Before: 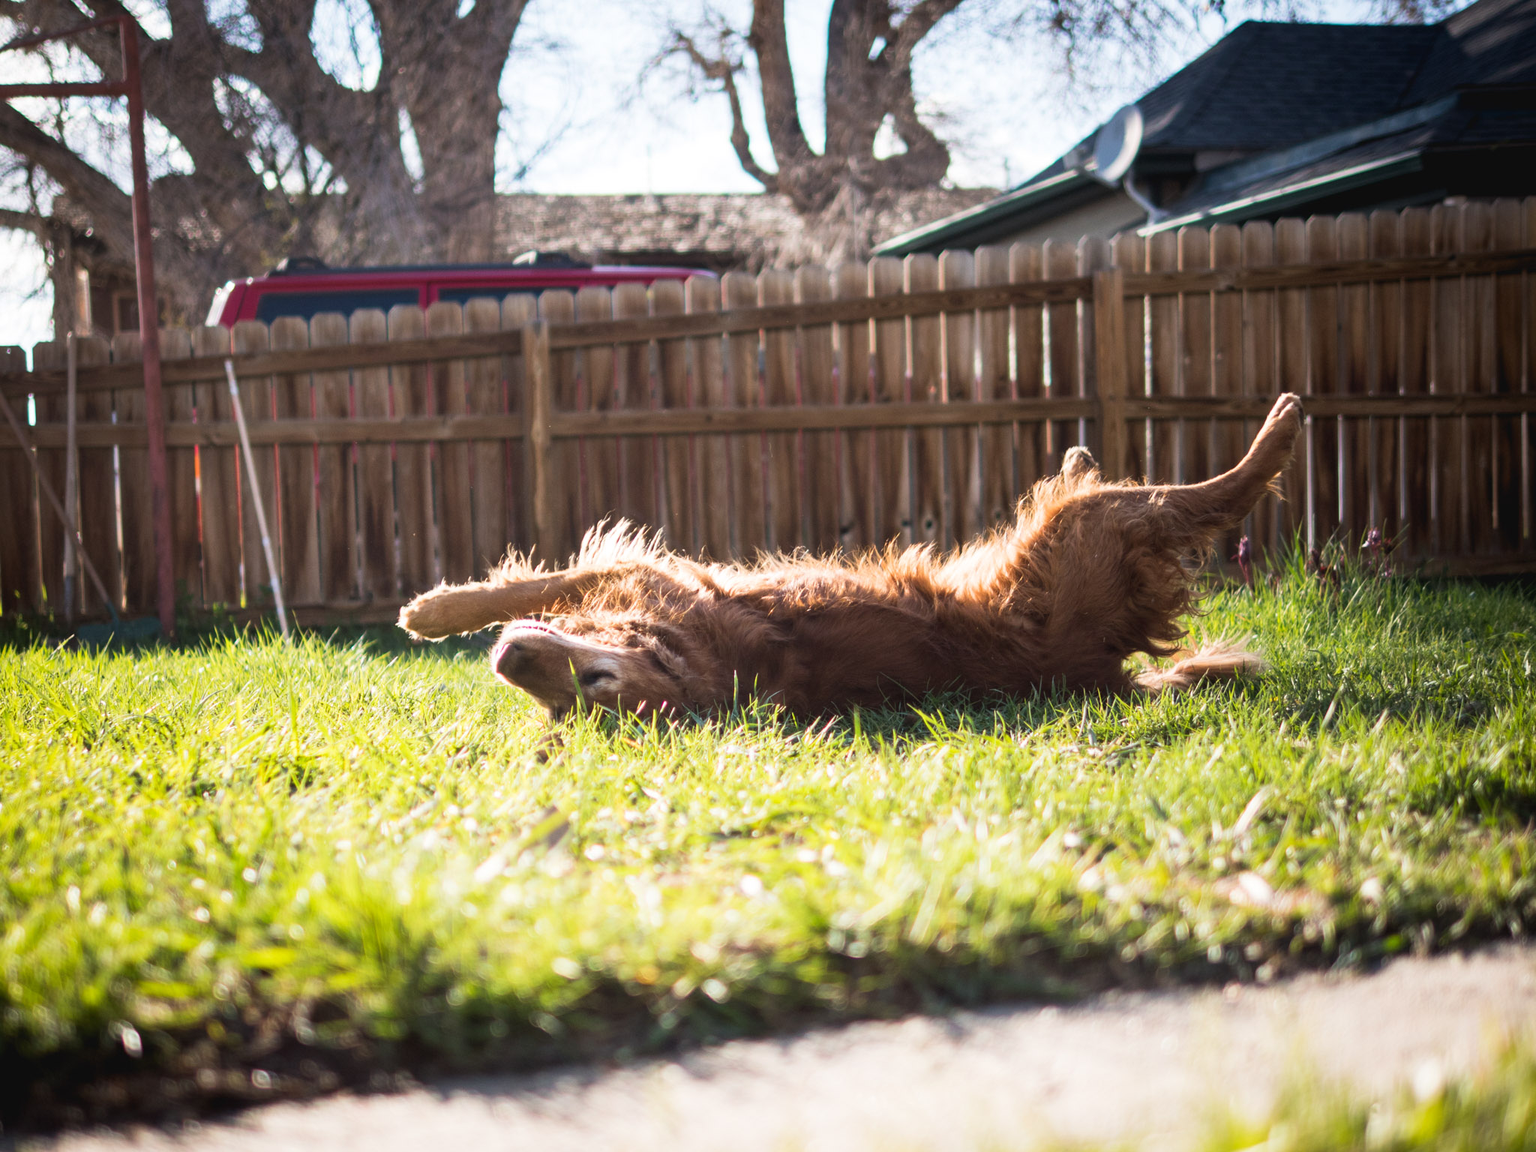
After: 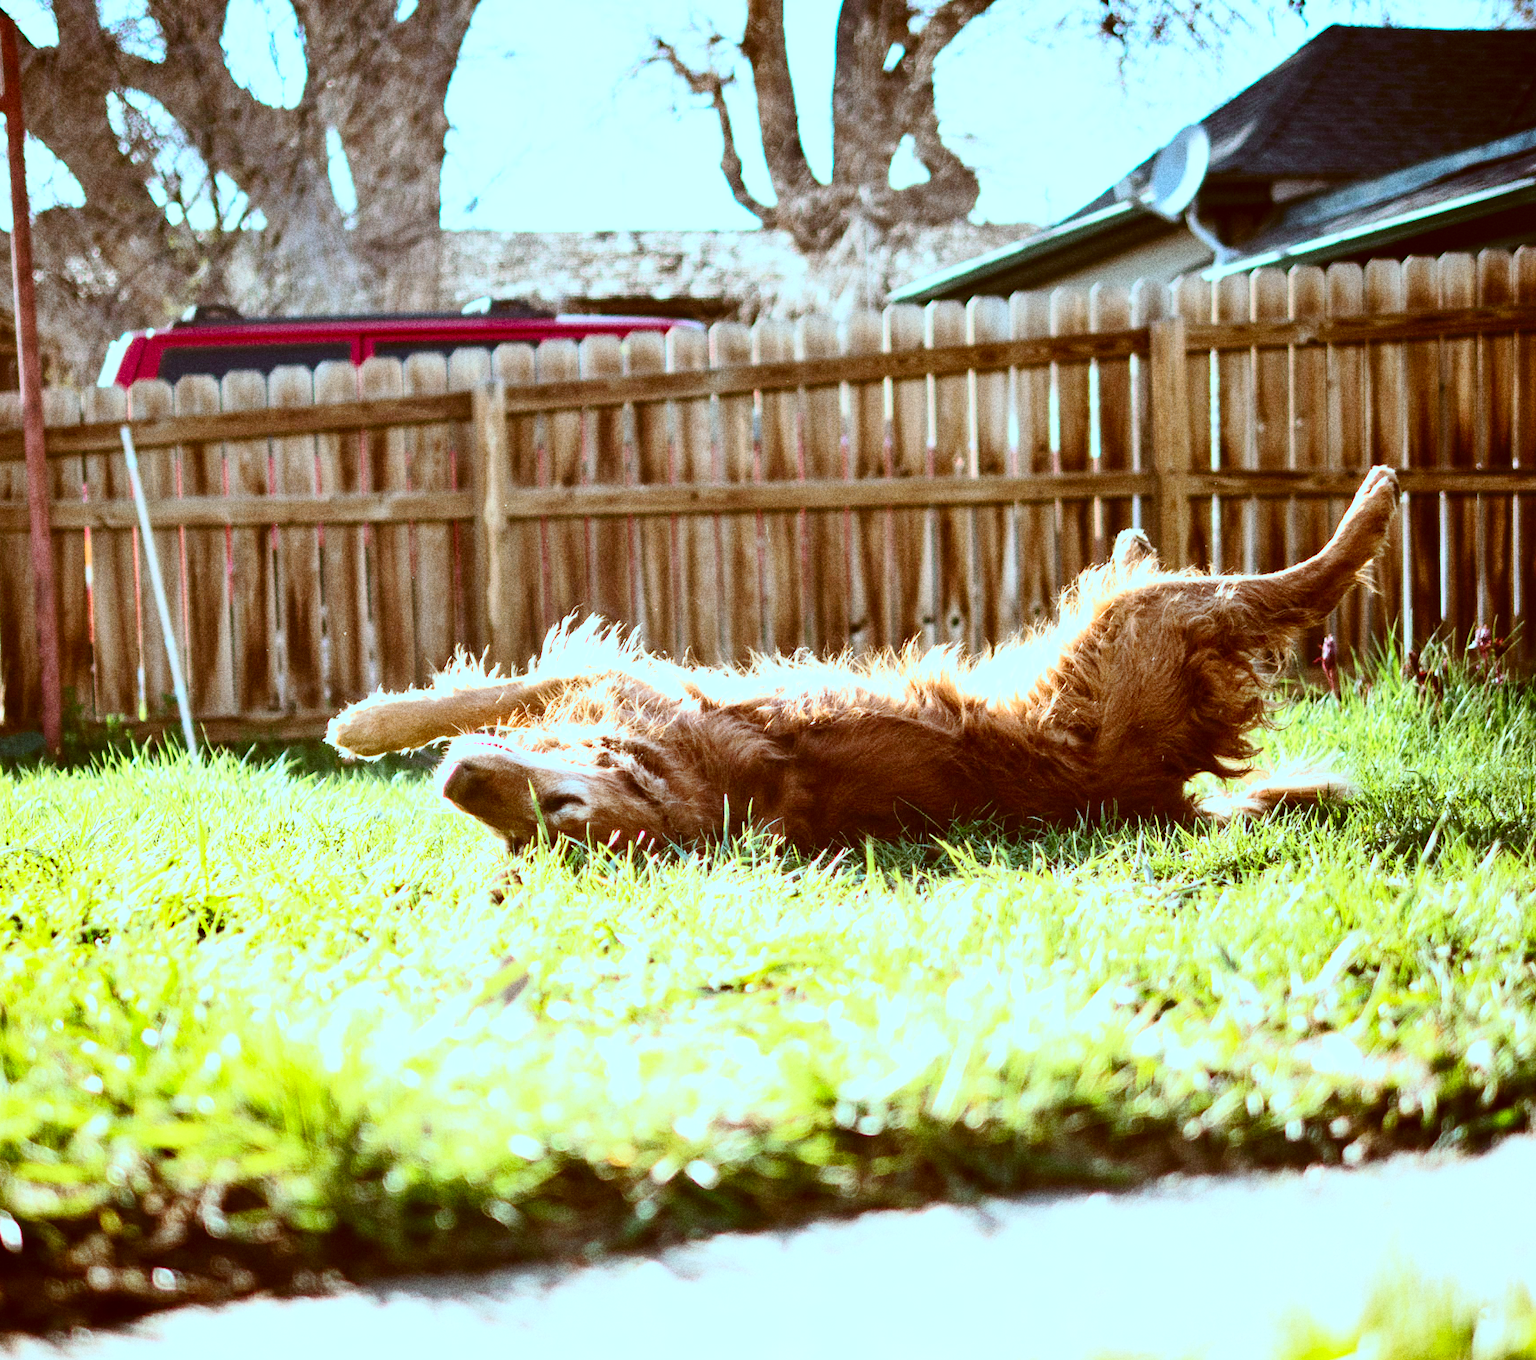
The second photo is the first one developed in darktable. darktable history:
base curve: curves: ch0 [(0, 0) (0.028, 0.03) (0.121, 0.232) (0.46, 0.748) (0.859, 0.968) (1, 1)], preserve colors none
tone equalizer: -8 EV 0.25 EV, -7 EV 0.417 EV, -6 EV 0.417 EV, -5 EV 0.25 EV, -3 EV -0.25 EV, -2 EV -0.417 EV, -1 EV -0.417 EV, +0 EV -0.25 EV, edges refinement/feathering 500, mask exposure compensation -1.57 EV, preserve details guided filter
exposure: exposure 0.367 EV, compensate highlight preservation false
color correction: highlights a* -14.62, highlights b* -16.22, shadows a* 10.12, shadows b* 29.4
crop: left 8.026%, right 7.374%
contrast brightness saturation: contrast 0.28
grain: coarseness 9.61 ISO, strength 35.62%
shadows and highlights: soften with gaussian
